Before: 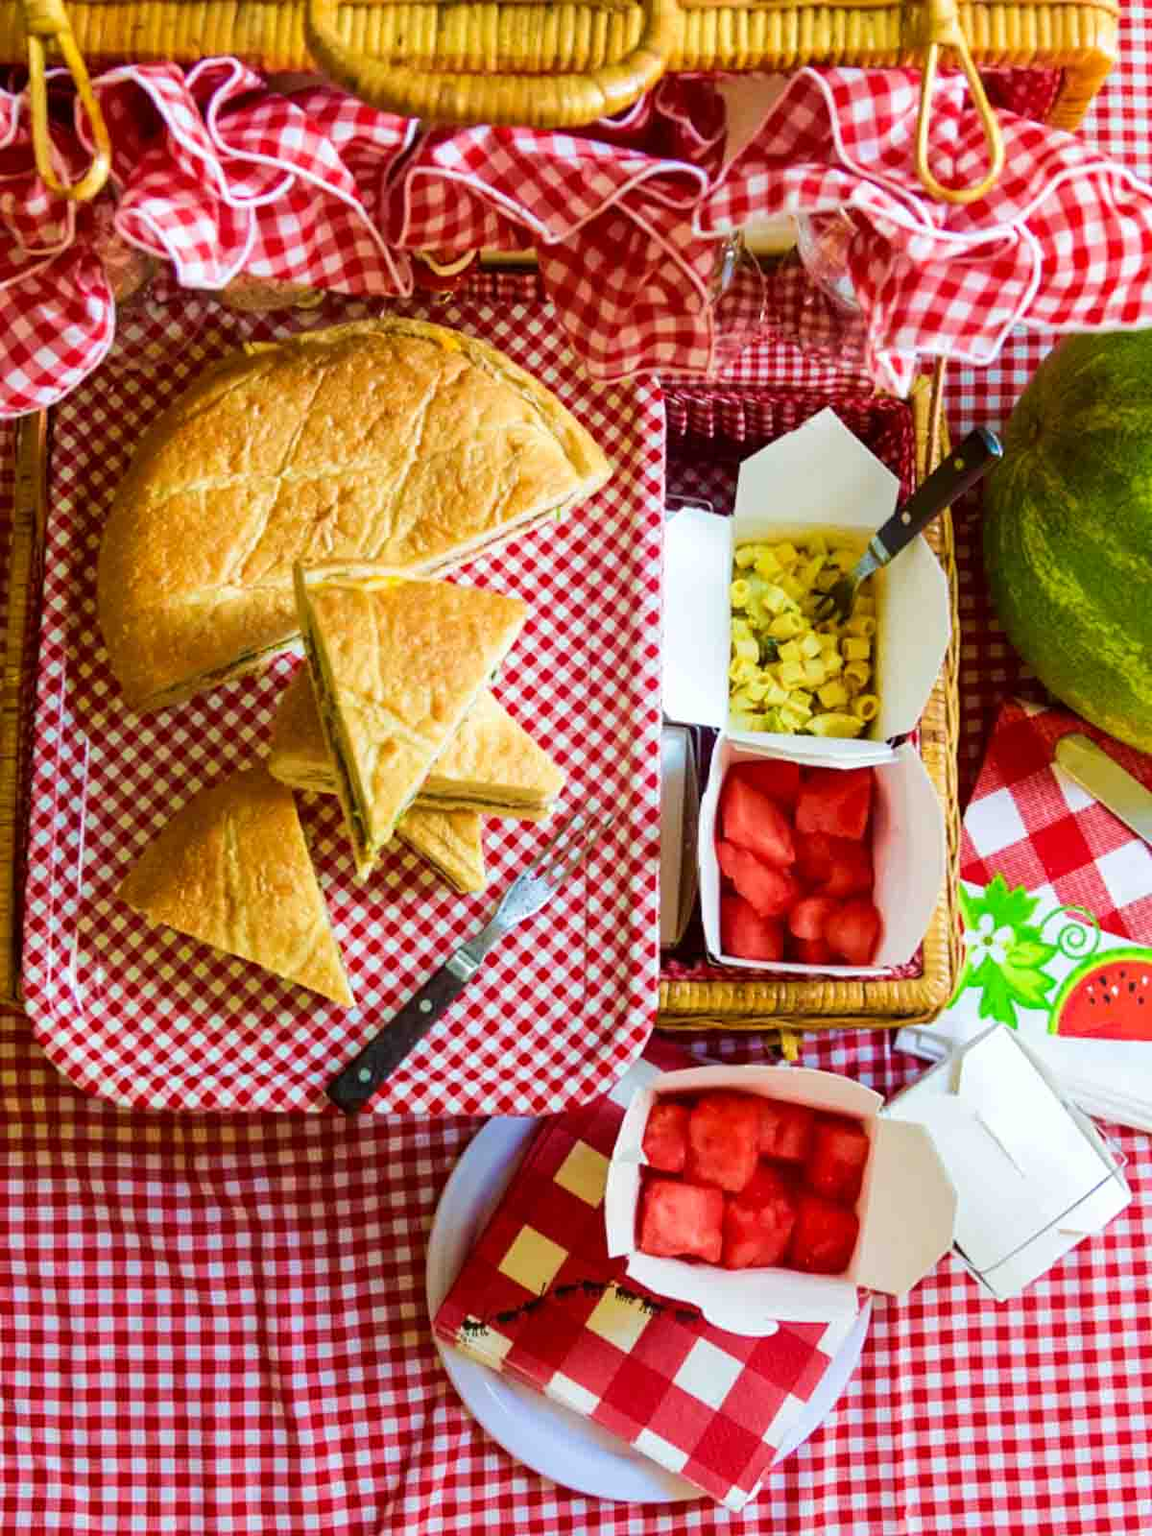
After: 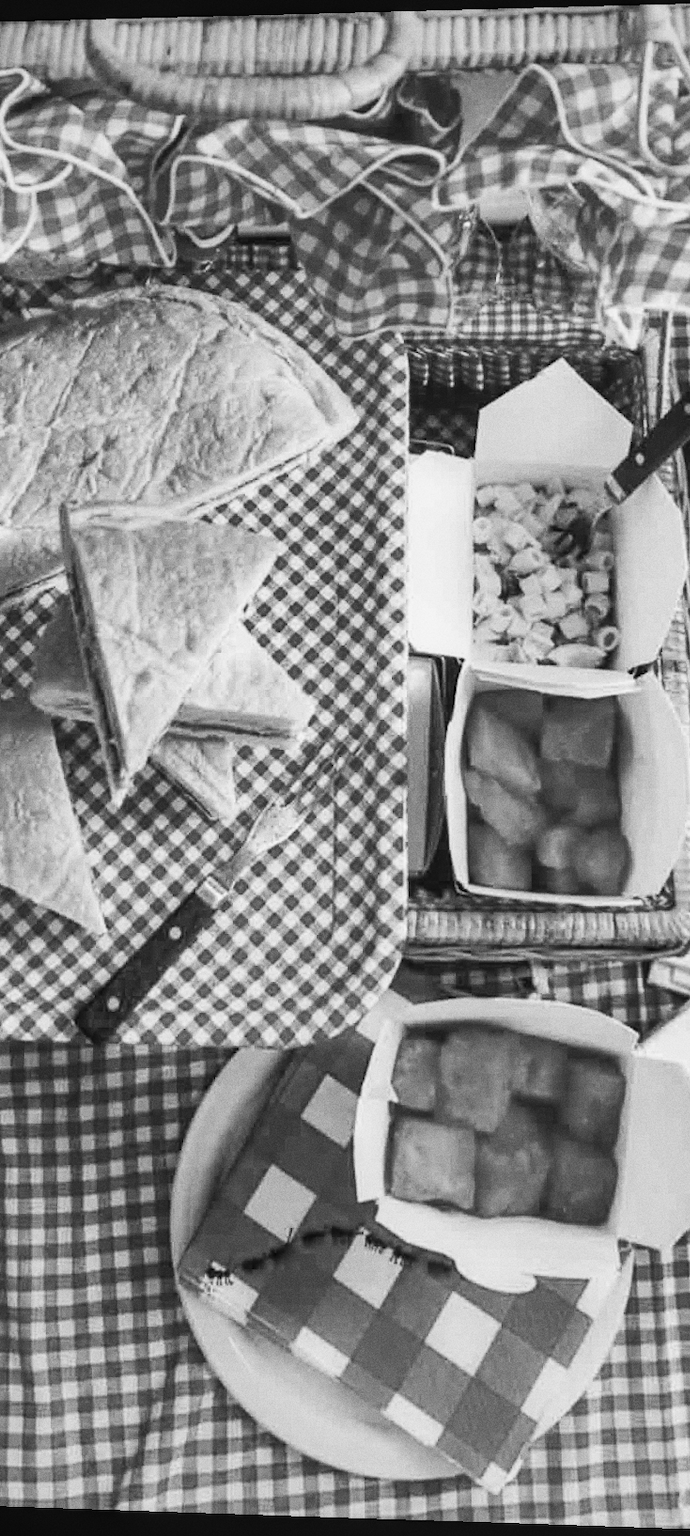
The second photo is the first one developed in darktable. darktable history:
crop and rotate: left 22.516%, right 21.234%
local contrast: detail 110%
monochrome: a 16.06, b 15.48, size 1
grain: coarseness 0.09 ISO
contrast brightness saturation: contrast 0.2, brightness 0.16, saturation 0.22
shadows and highlights: radius 118.69, shadows 42.21, highlights -61.56, soften with gaussian
rotate and perspective: rotation 0.128°, lens shift (vertical) -0.181, lens shift (horizontal) -0.044, shear 0.001, automatic cropping off
